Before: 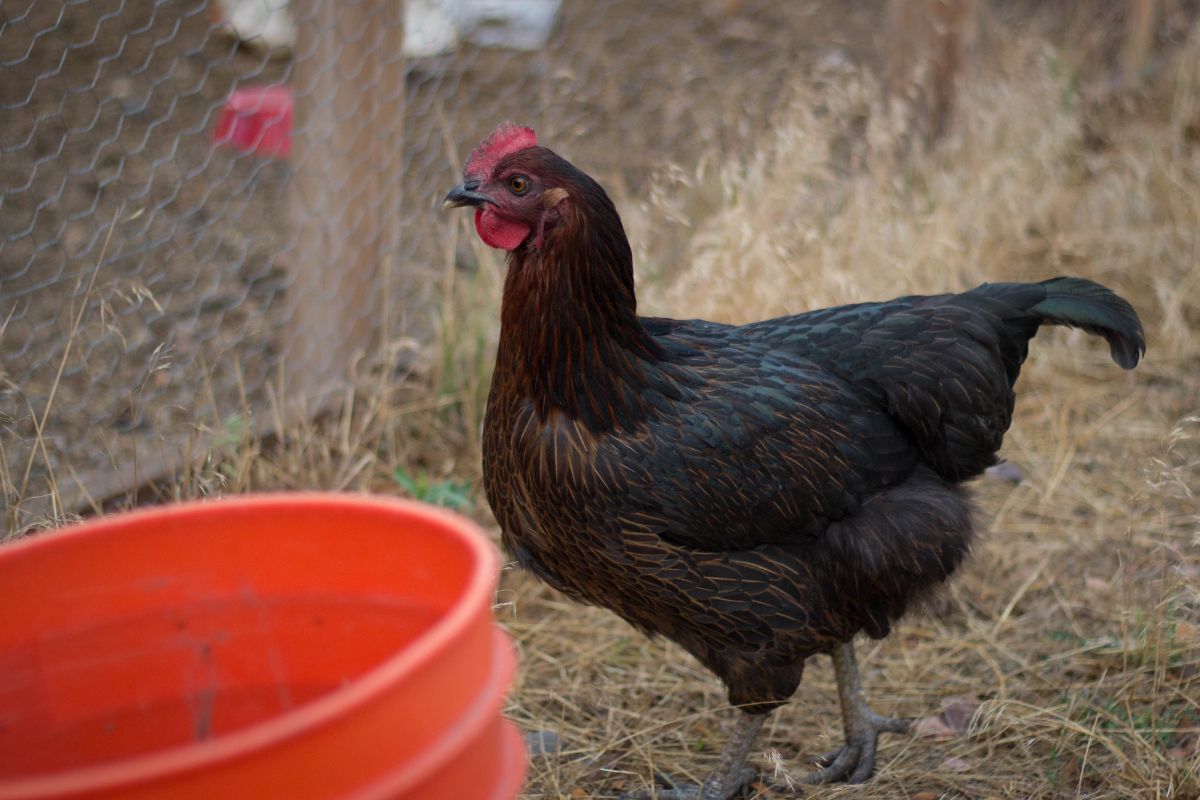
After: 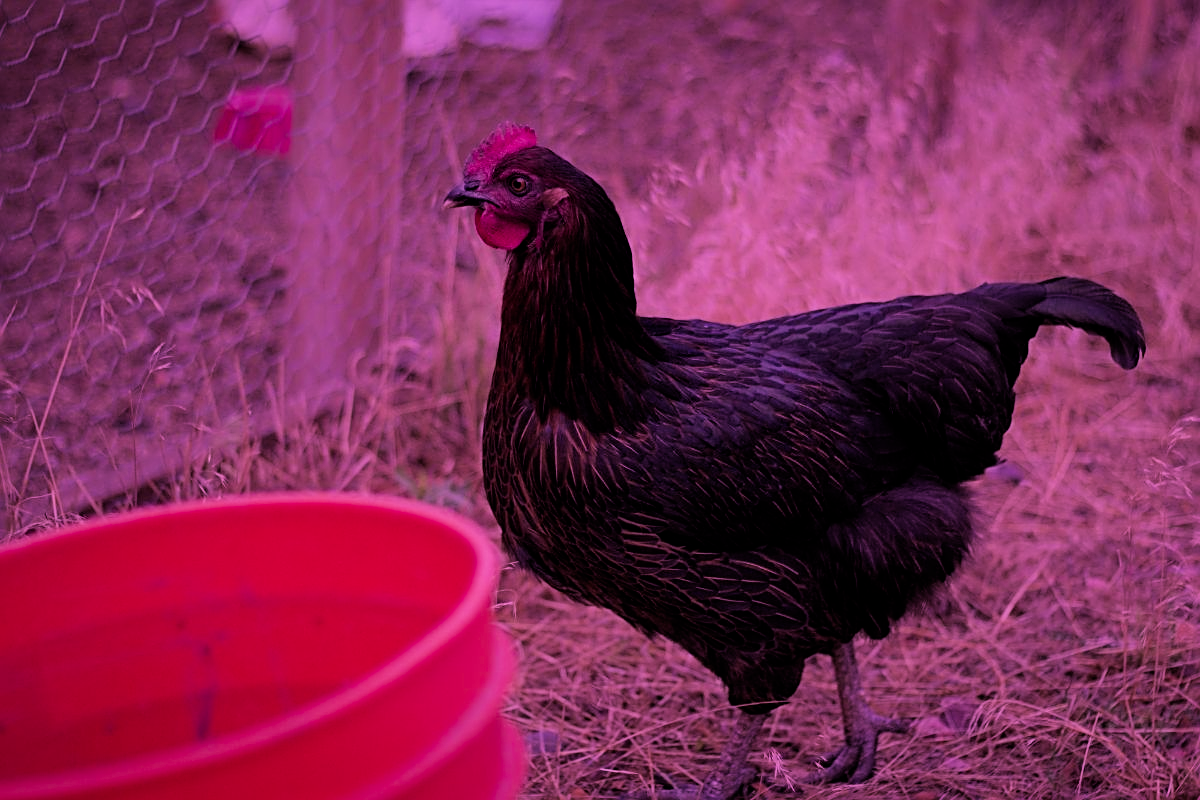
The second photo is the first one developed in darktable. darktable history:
color calibration: output R [0.999, 0.026, -0.11, 0], output G [-0.019, 1.037, -0.099, 0], output B [0.022, -0.023, 0.902, 0], illuminant custom, x 0.262, y 0.519, temperature 7053.56 K
sharpen: radius 2.535, amount 0.617
filmic rgb: middle gray luminance 28.78%, black relative exposure -10.35 EV, white relative exposure 5.5 EV, target black luminance 0%, hardness 3.93, latitude 1.63%, contrast 1.119, highlights saturation mix 4.04%, shadows ↔ highlights balance 15.69%, add noise in highlights 0, color science v3 (2019), use custom middle-gray values true, contrast in highlights soft
